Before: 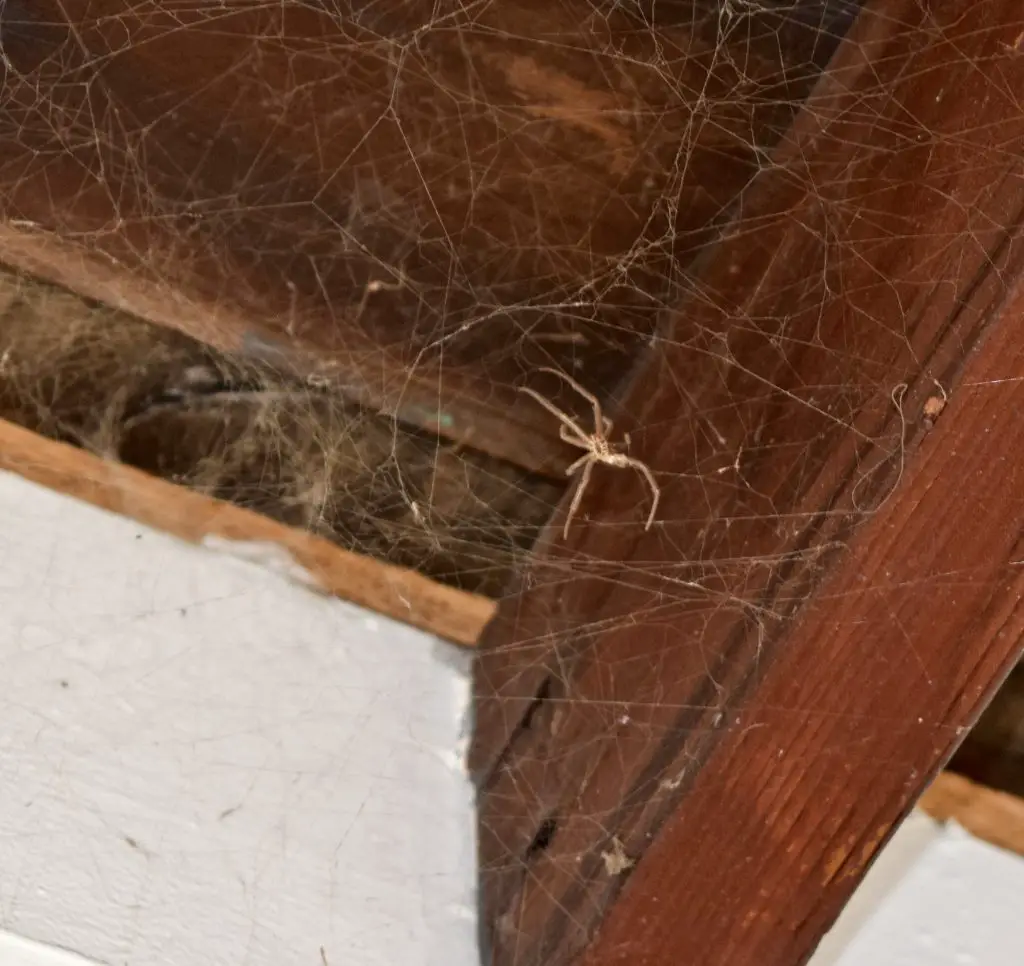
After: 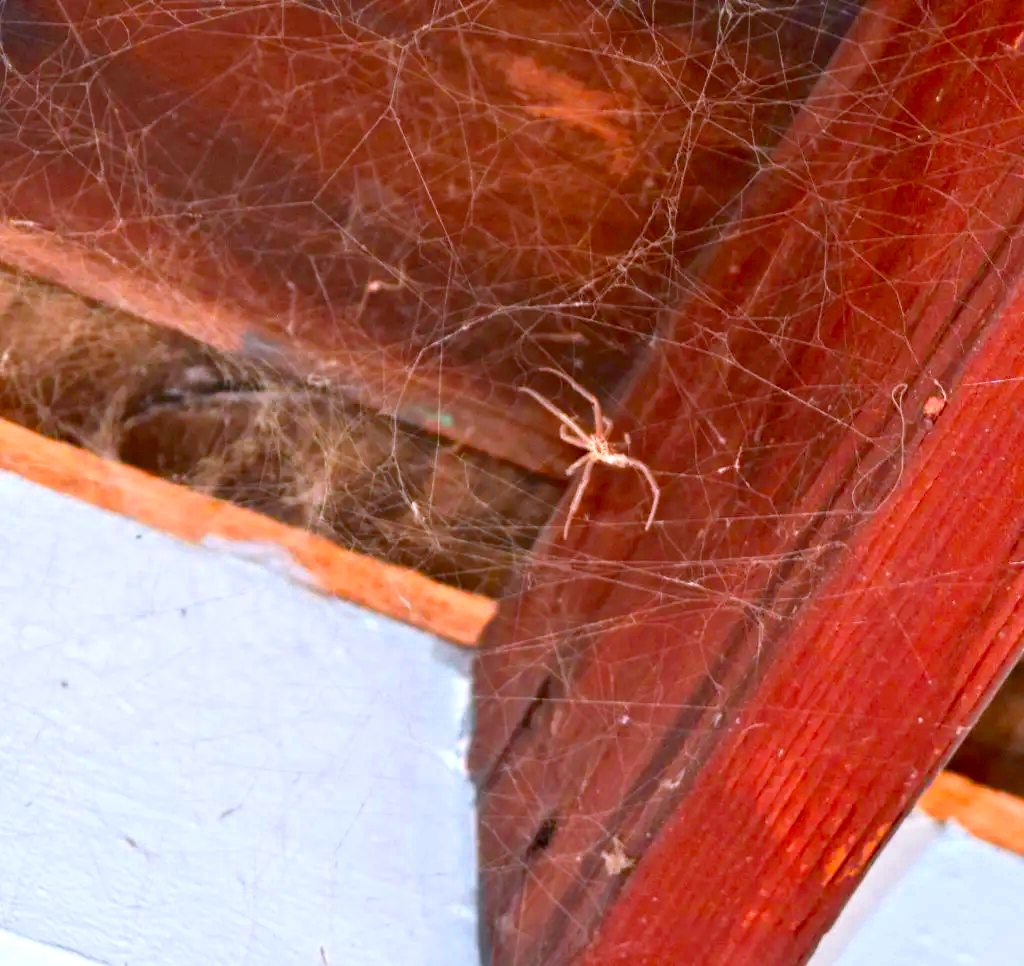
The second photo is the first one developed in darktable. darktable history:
color calibration: output R [1.422, -0.35, -0.252, 0], output G [-0.238, 1.259, -0.084, 0], output B [-0.081, -0.196, 1.58, 0], output brightness [0.49, 0.671, -0.57, 0], illuminant same as pipeline (D50), adaptation none (bypass), x 0.332, y 0.333, temperature 5022.61 K
